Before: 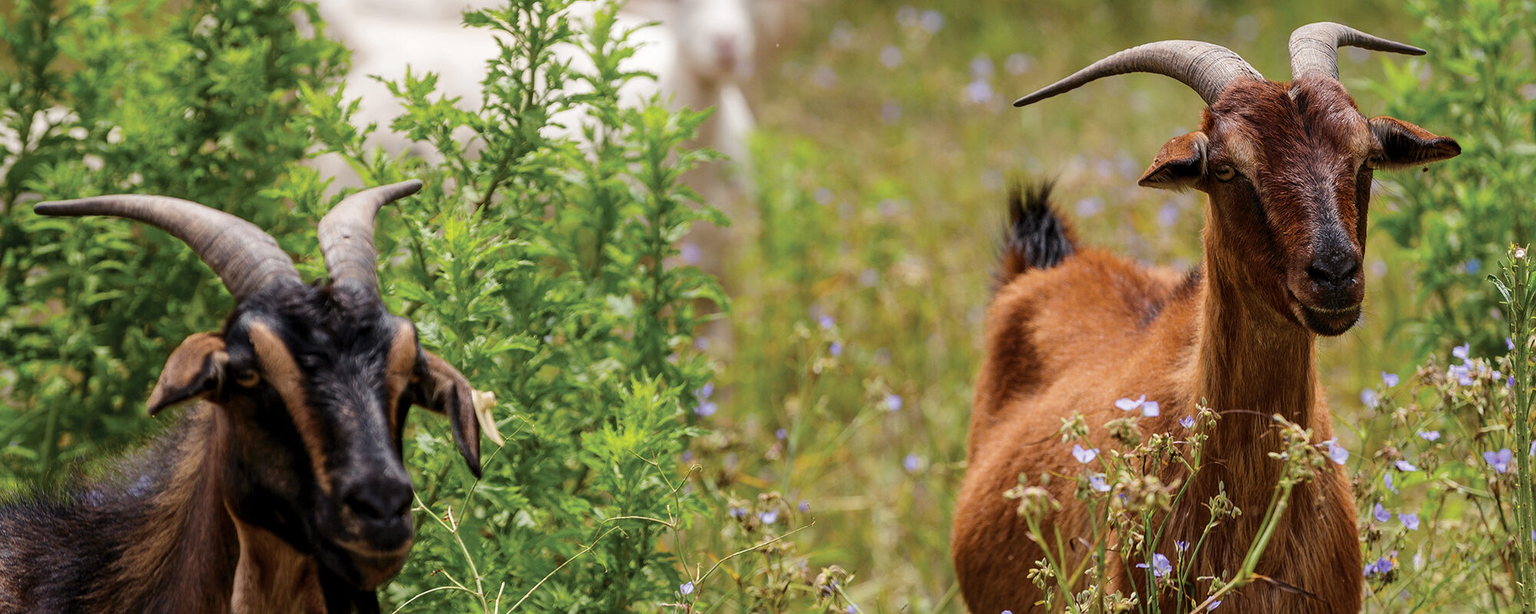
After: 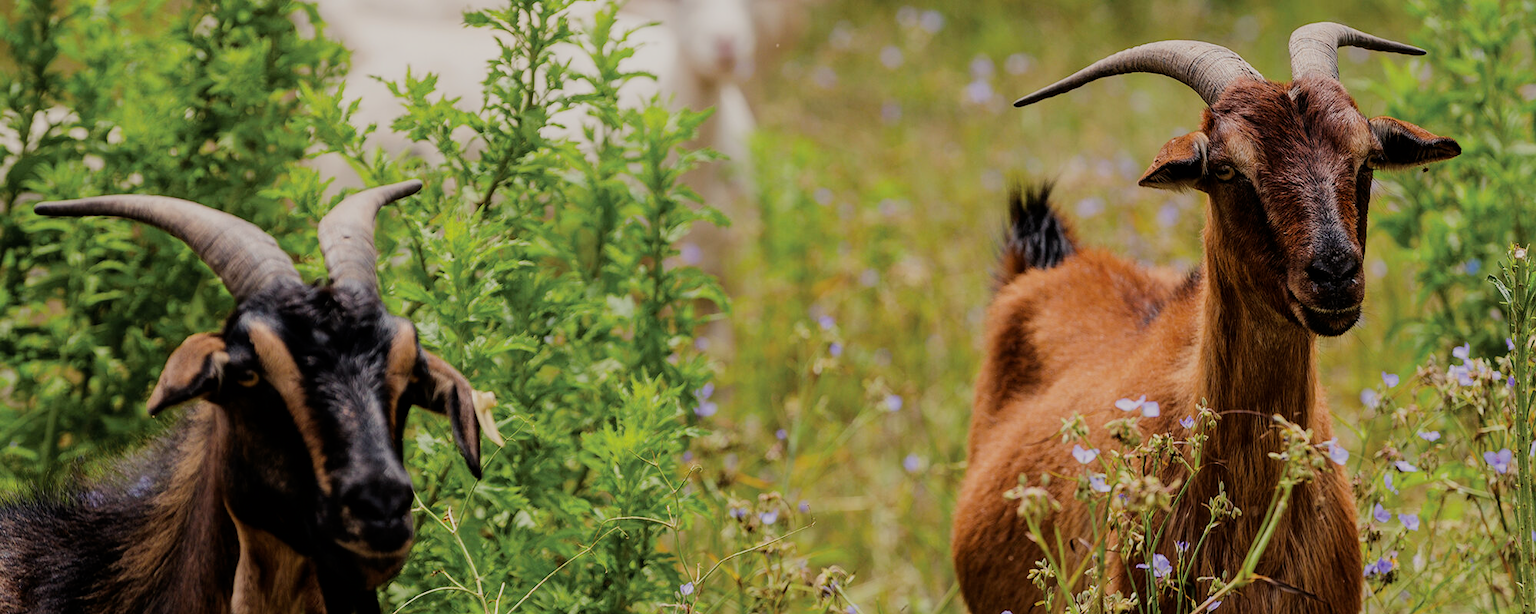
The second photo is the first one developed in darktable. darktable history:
color correction: highlights a* 0.84, highlights b* 2.84, saturation 1.08
filmic rgb: black relative exposure -7.33 EV, white relative exposure 5.09 EV, hardness 3.22
